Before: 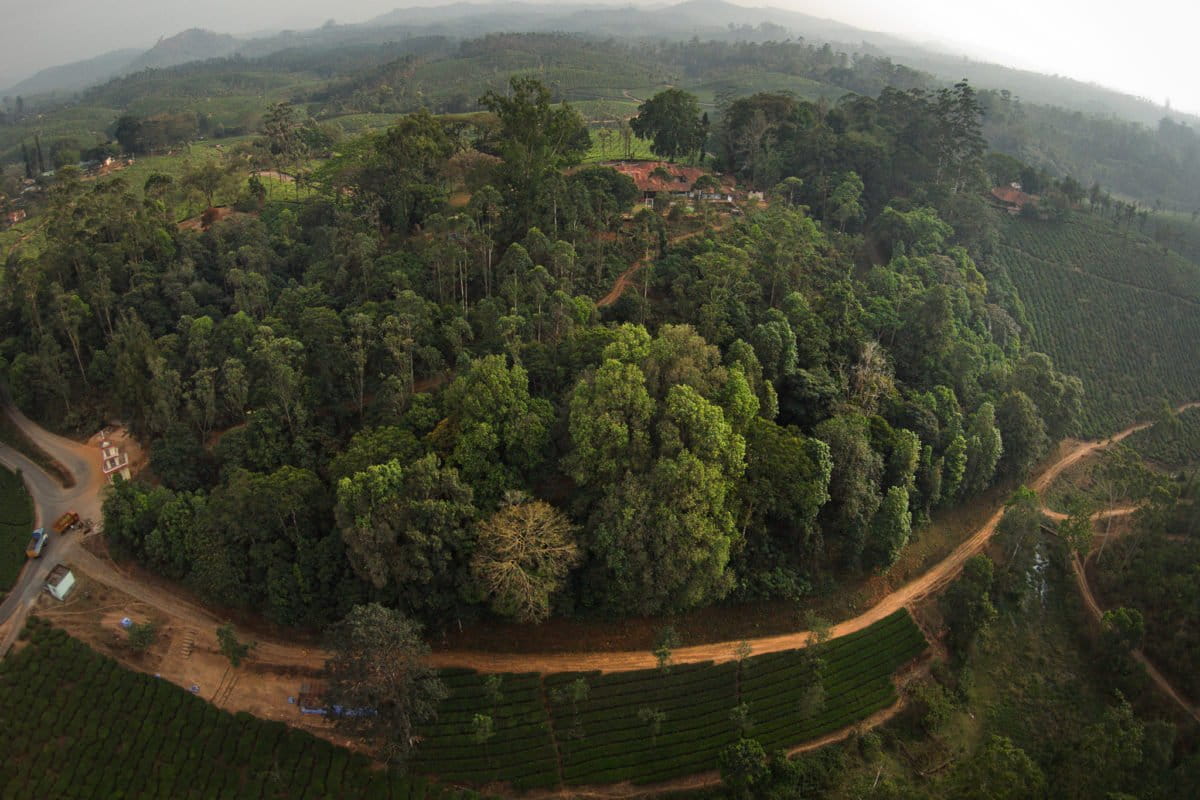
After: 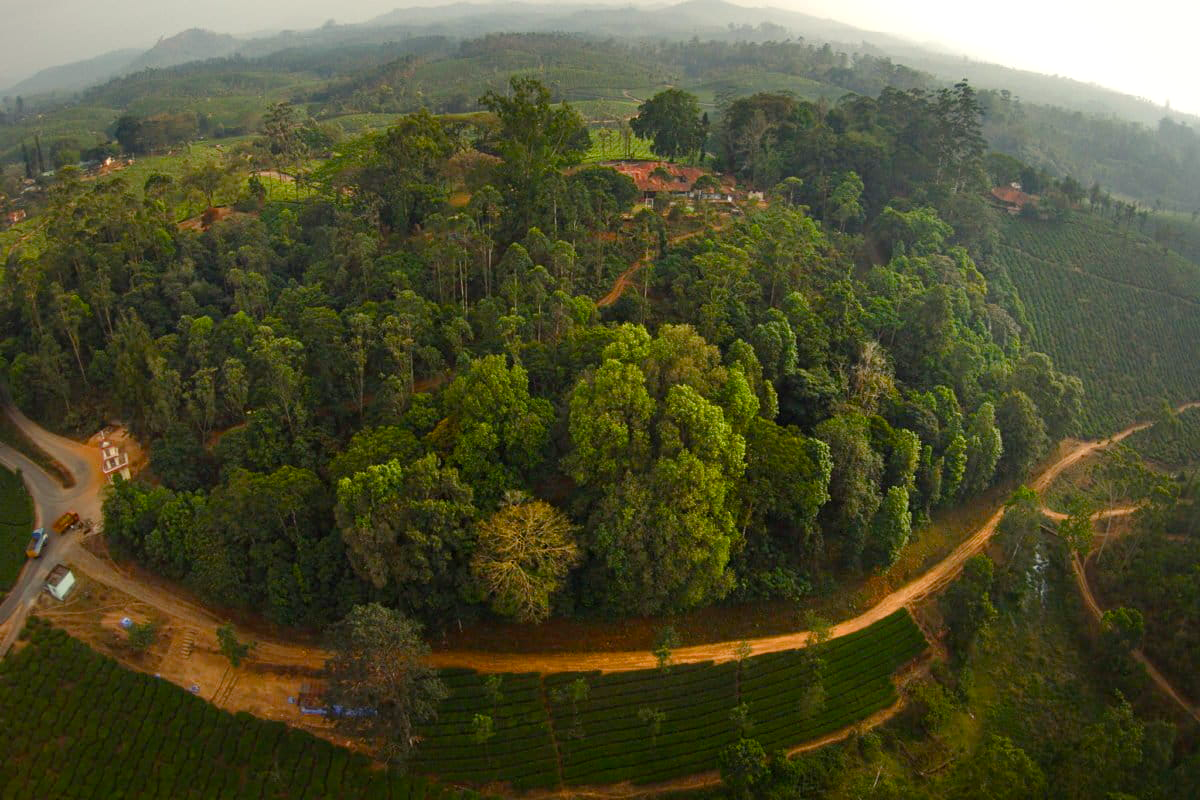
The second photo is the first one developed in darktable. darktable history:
exposure: exposure 0.126 EV, compensate highlight preservation false
color balance rgb: power › luminance 3.471%, power › hue 230.31°, highlights gain › luminance 5.909%, highlights gain › chroma 2.596%, highlights gain › hue 88.69°, perceptual saturation grading › global saturation 44.515%, perceptual saturation grading › highlights -49.62%, perceptual saturation grading › shadows 29.476%
